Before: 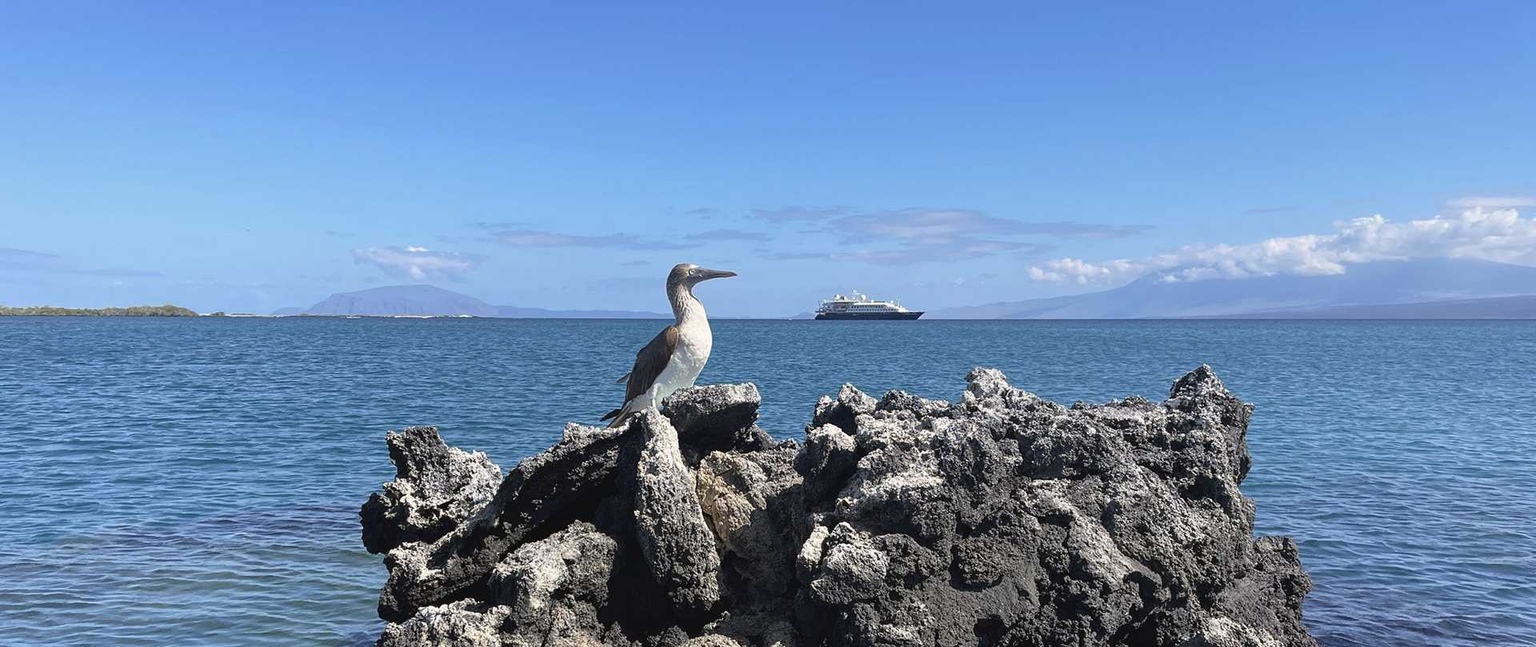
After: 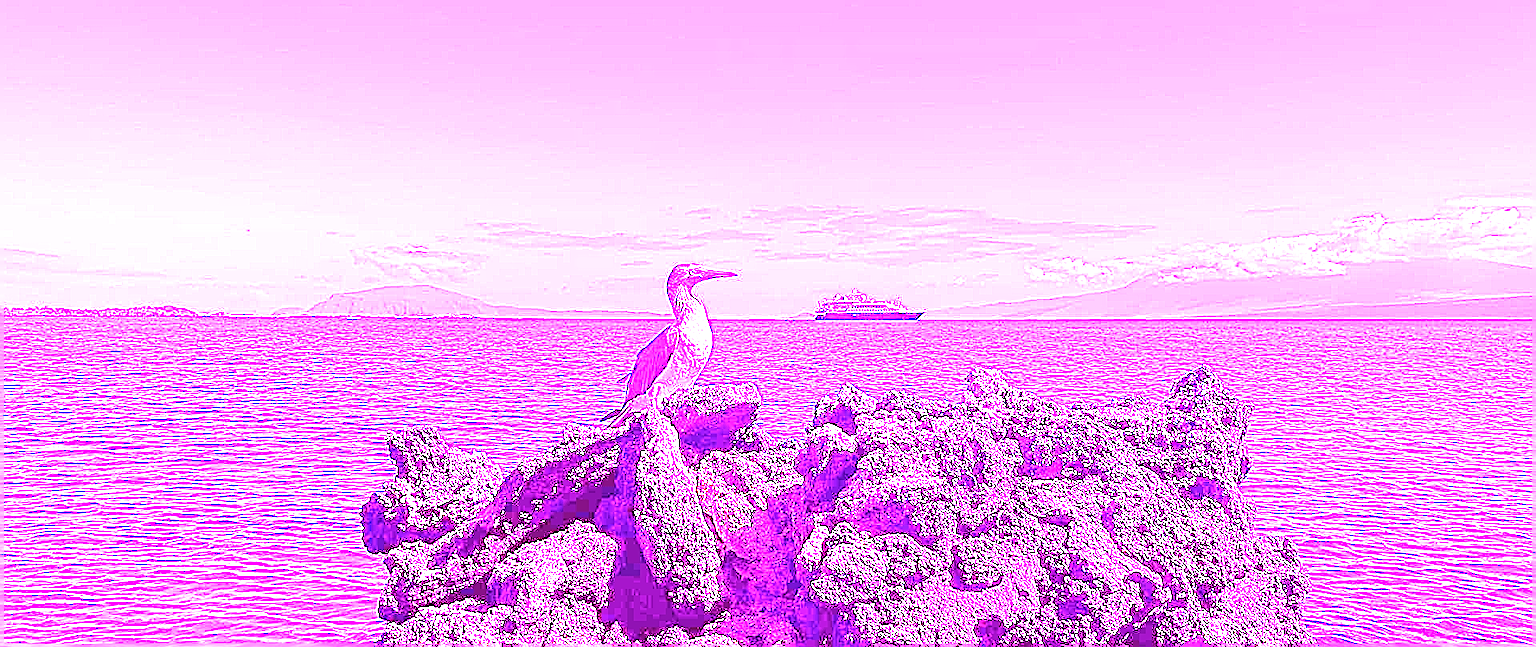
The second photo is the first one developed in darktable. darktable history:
white balance: red 8, blue 8
tone equalizer: -8 EV -0.75 EV, -7 EV -0.7 EV, -6 EV -0.6 EV, -5 EV -0.4 EV, -3 EV 0.4 EV, -2 EV 0.6 EV, -1 EV 0.7 EV, +0 EV 0.75 EV, edges refinement/feathering 500, mask exposure compensation -1.57 EV, preserve details no
sharpen: amount 0.55
